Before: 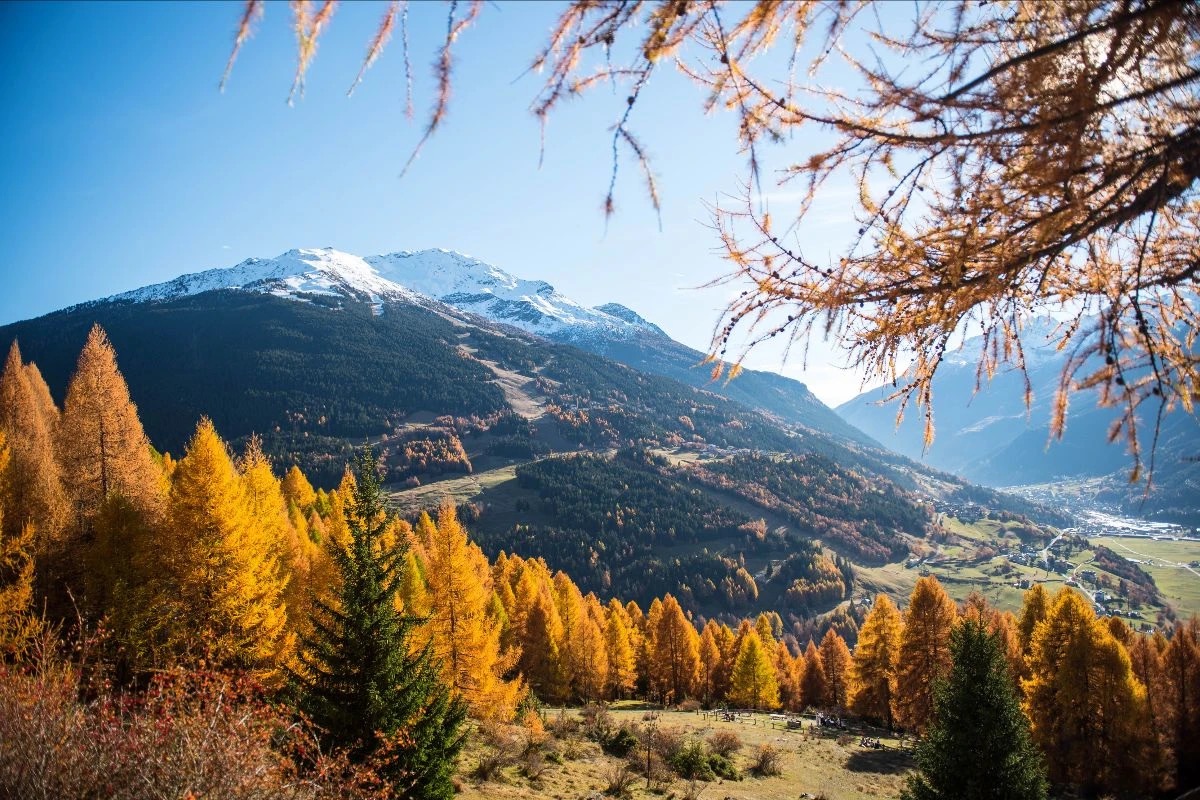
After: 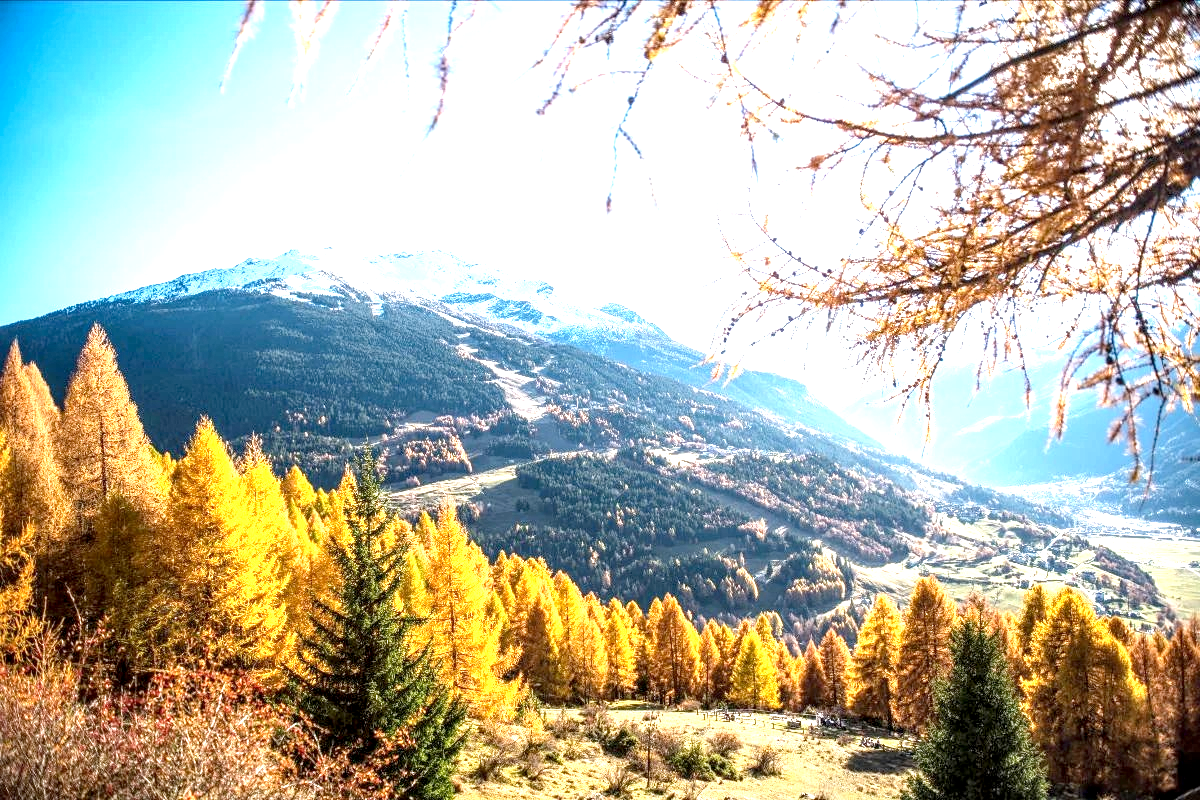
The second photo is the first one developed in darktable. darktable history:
local contrast: detail 150%
exposure: black level correction 0, exposure 1.105 EV, compensate highlight preservation false
